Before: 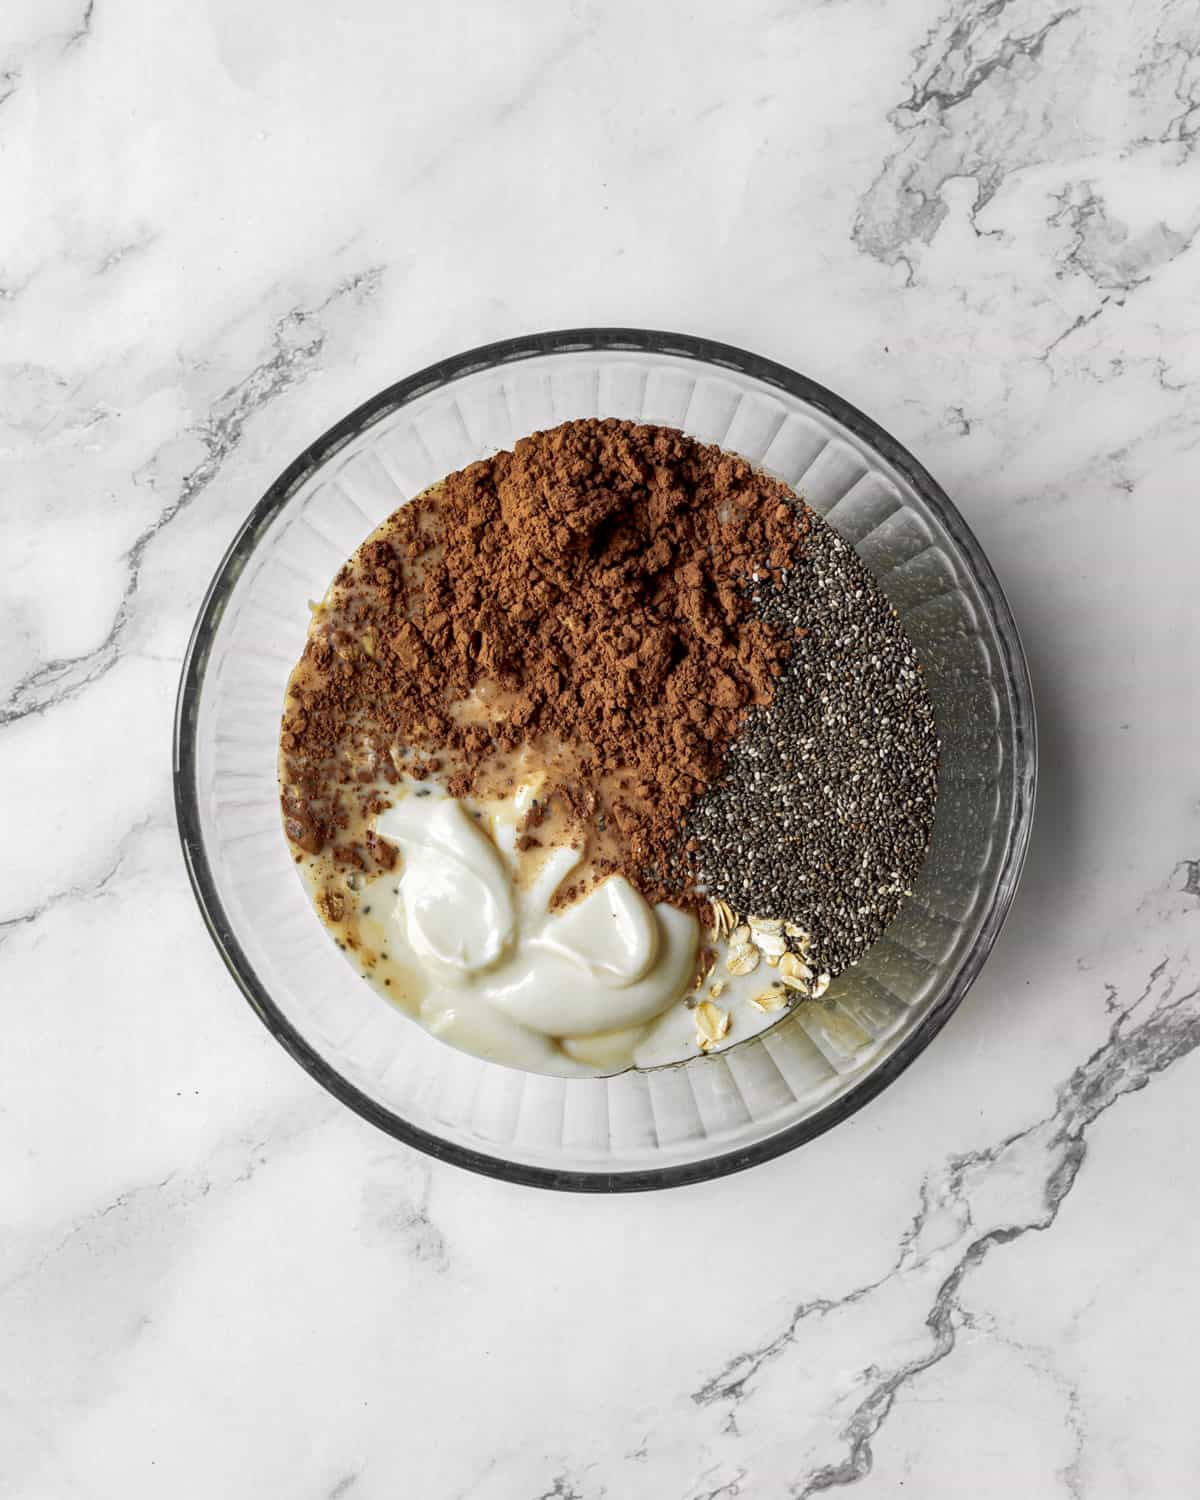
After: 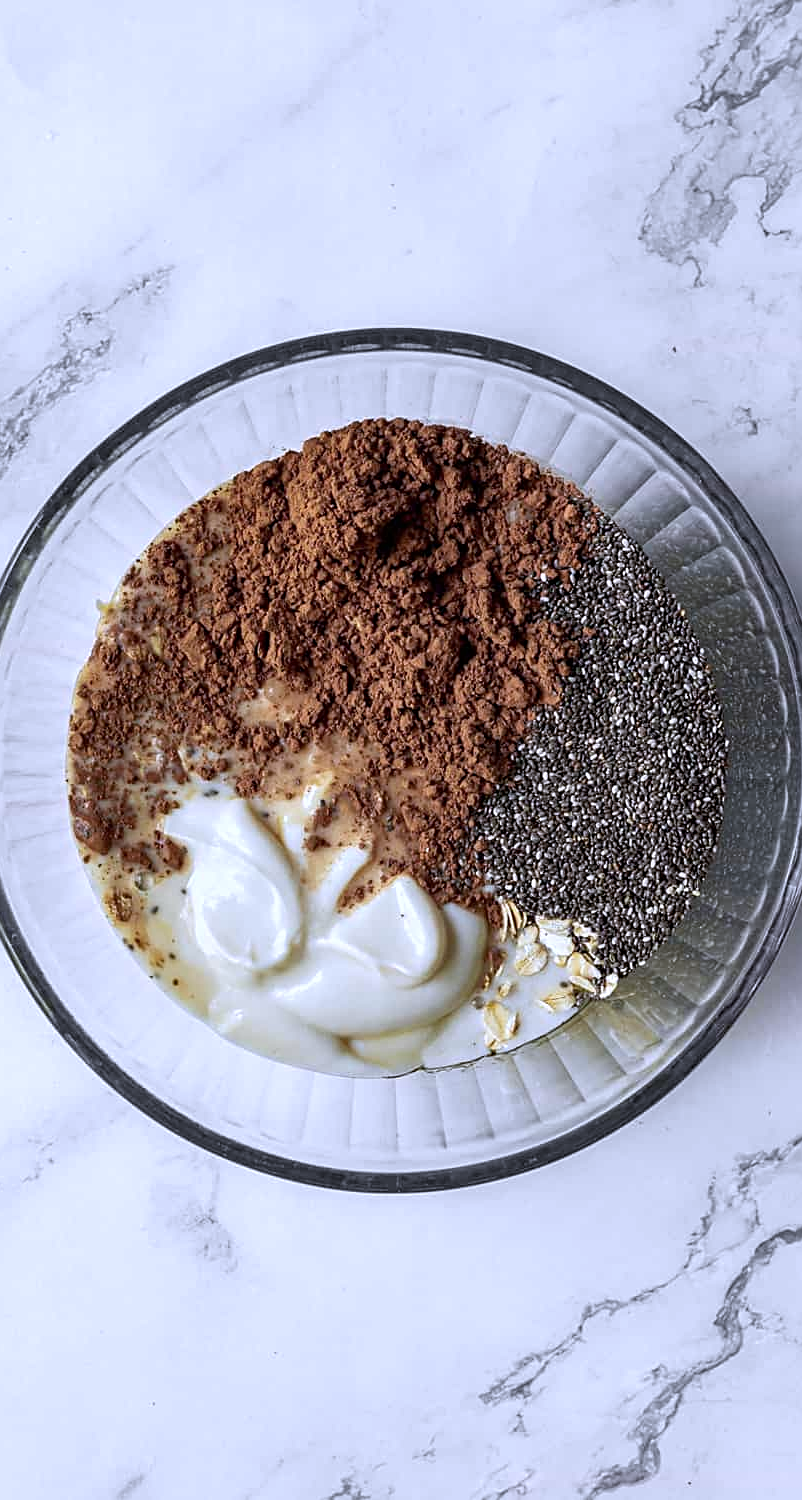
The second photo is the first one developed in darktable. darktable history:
sharpen: on, module defaults
crop and rotate: left 17.732%, right 15.423%
color calibration: illuminant custom, x 0.373, y 0.388, temperature 4269.97 K
